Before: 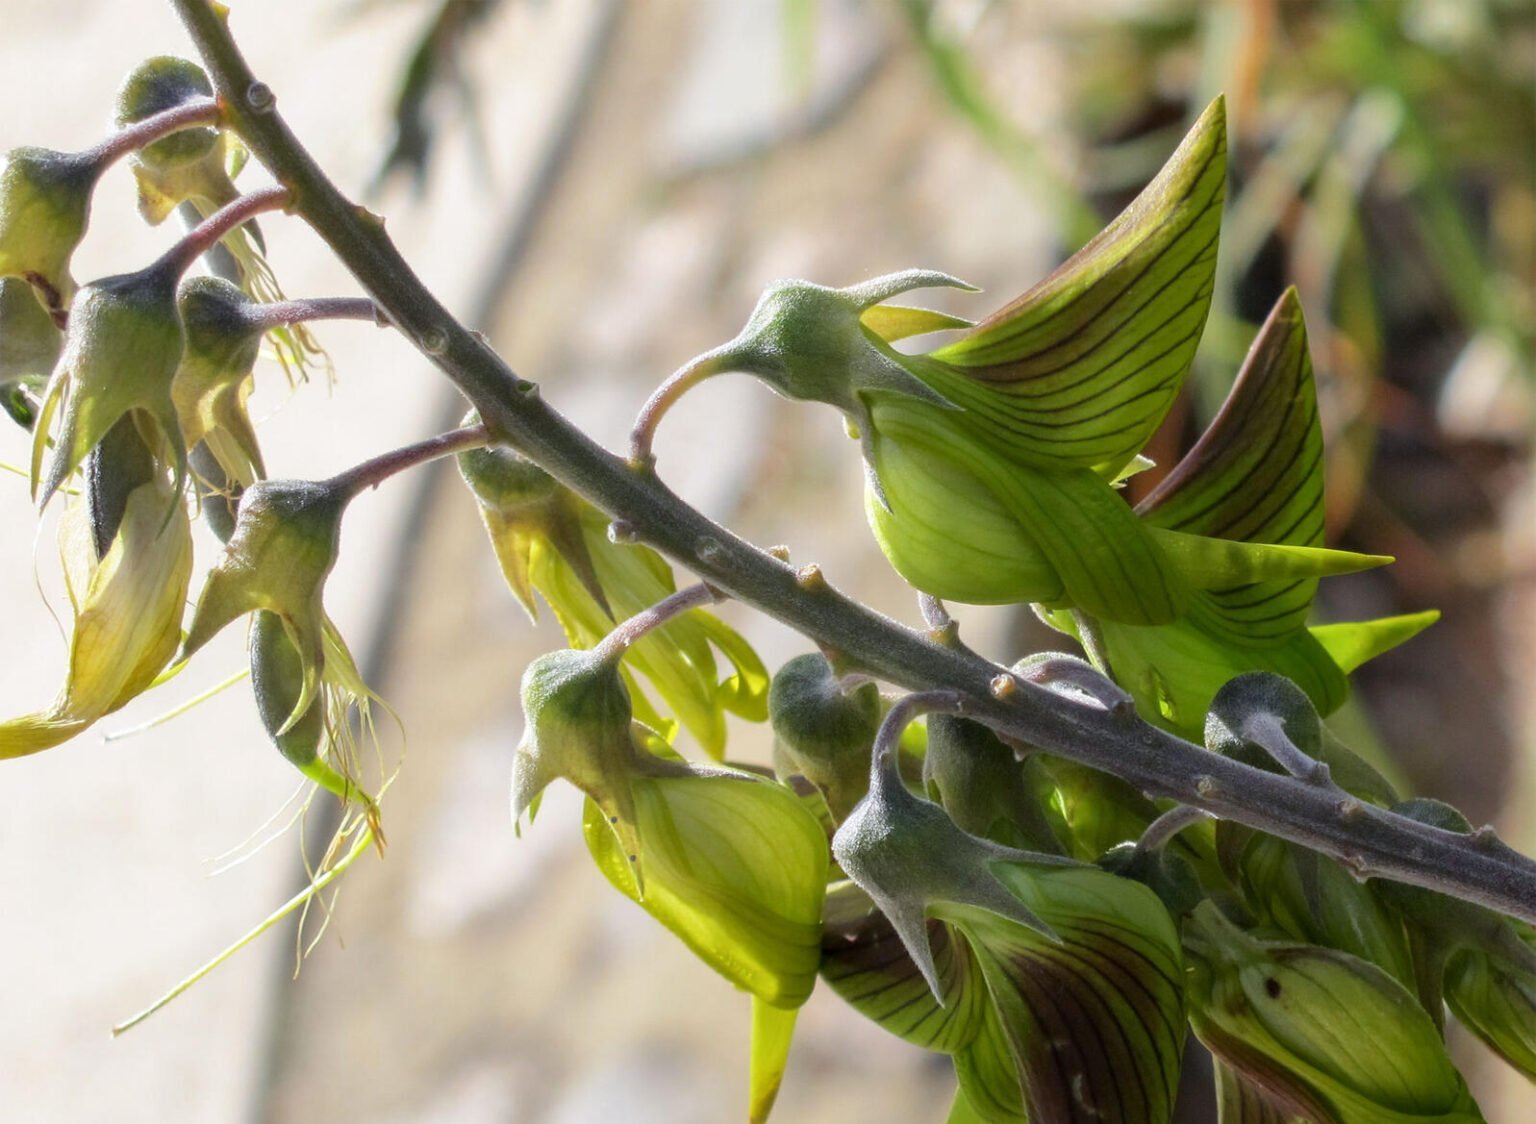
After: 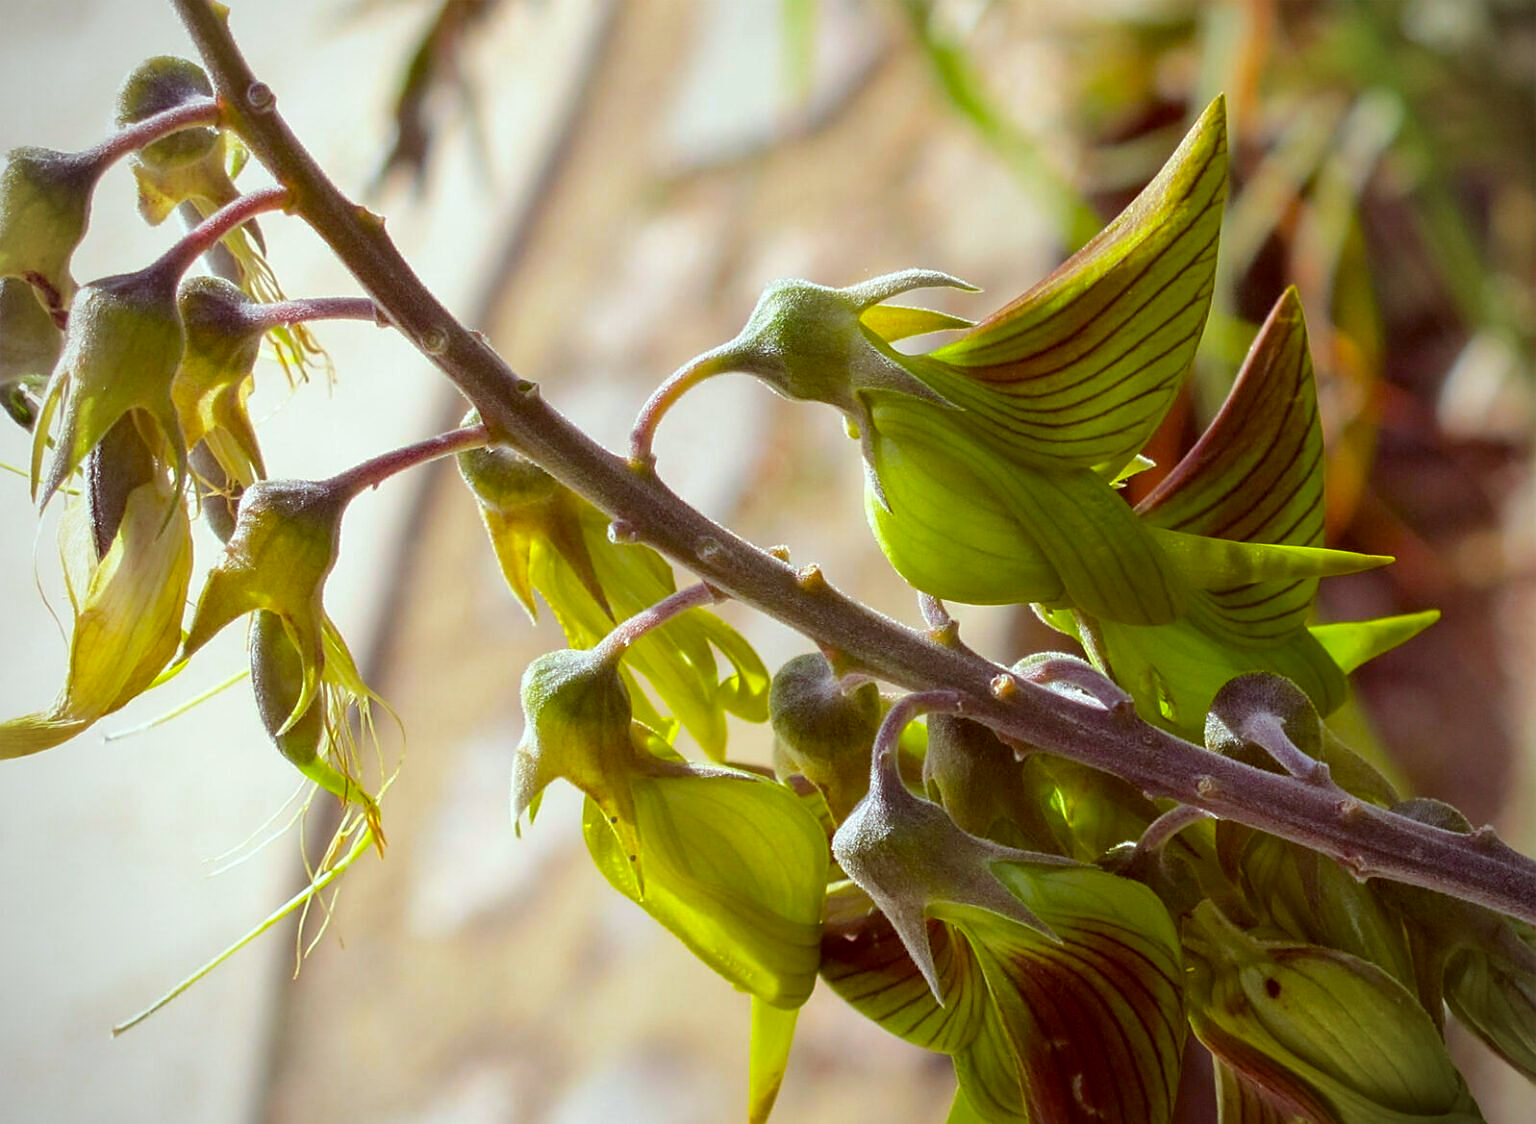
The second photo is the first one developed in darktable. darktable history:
color balance rgb: perceptual saturation grading › global saturation 30%, global vibrance 20%
vignetting: fall-off start 79.88%
sharpen: on, module defaults
color correction: highlights a* -7.23, highlights b* -0.161, shadows a* 20.08, shadows b* 11.73
